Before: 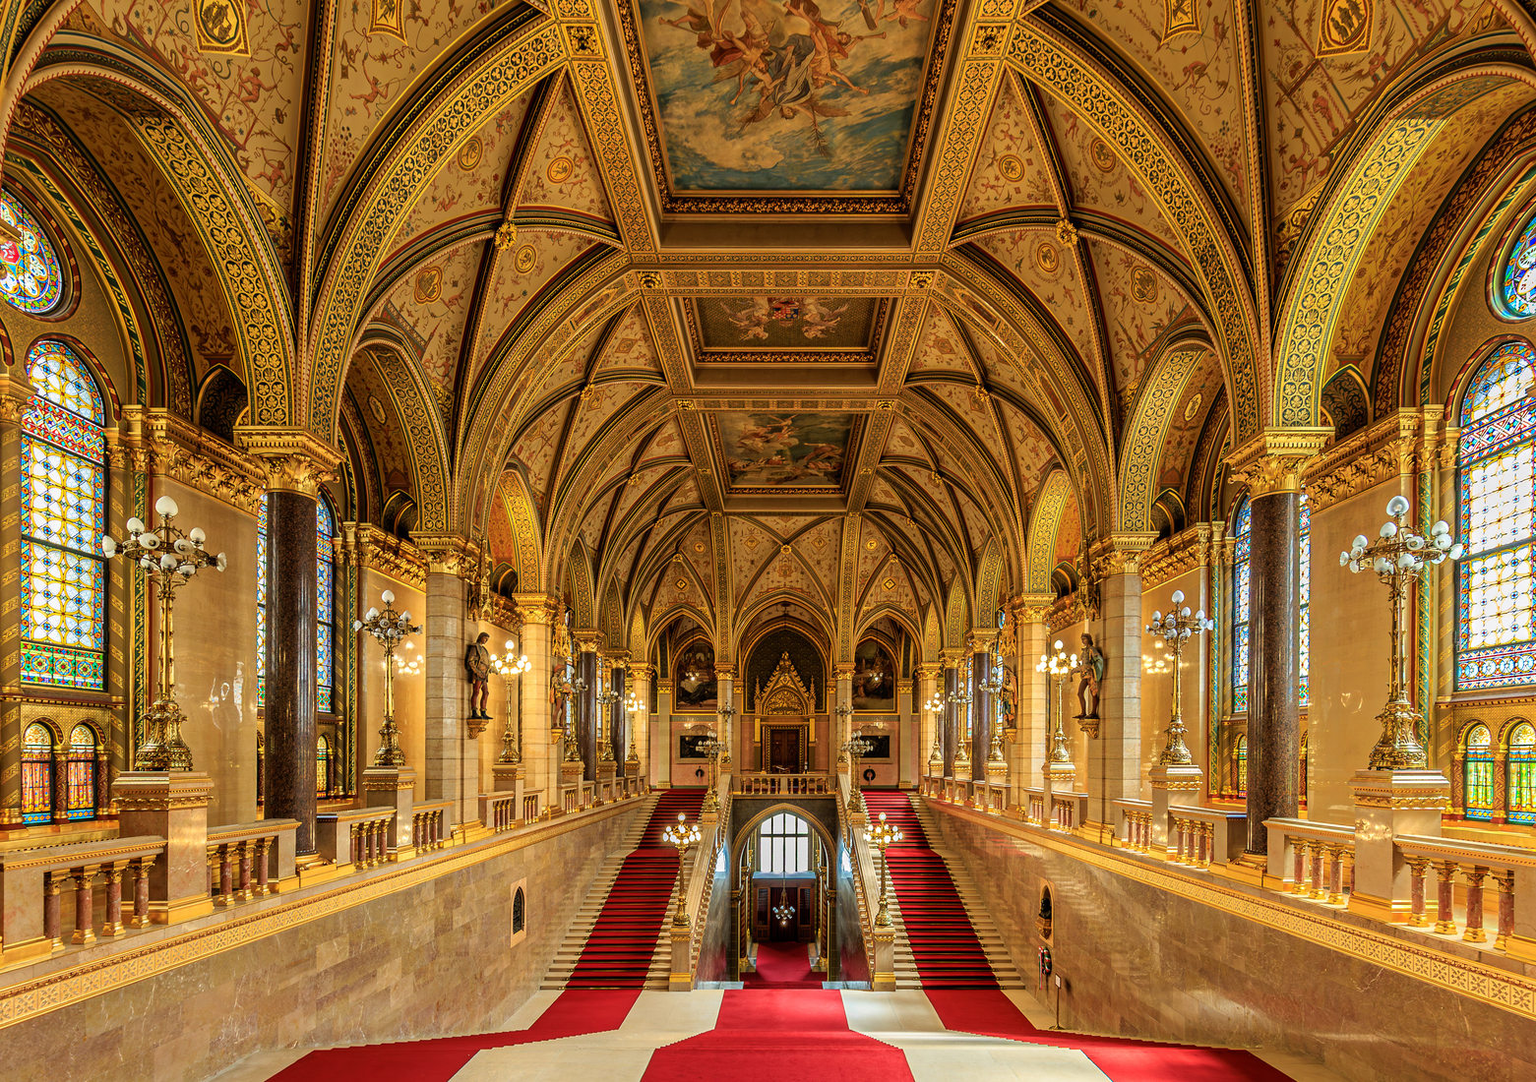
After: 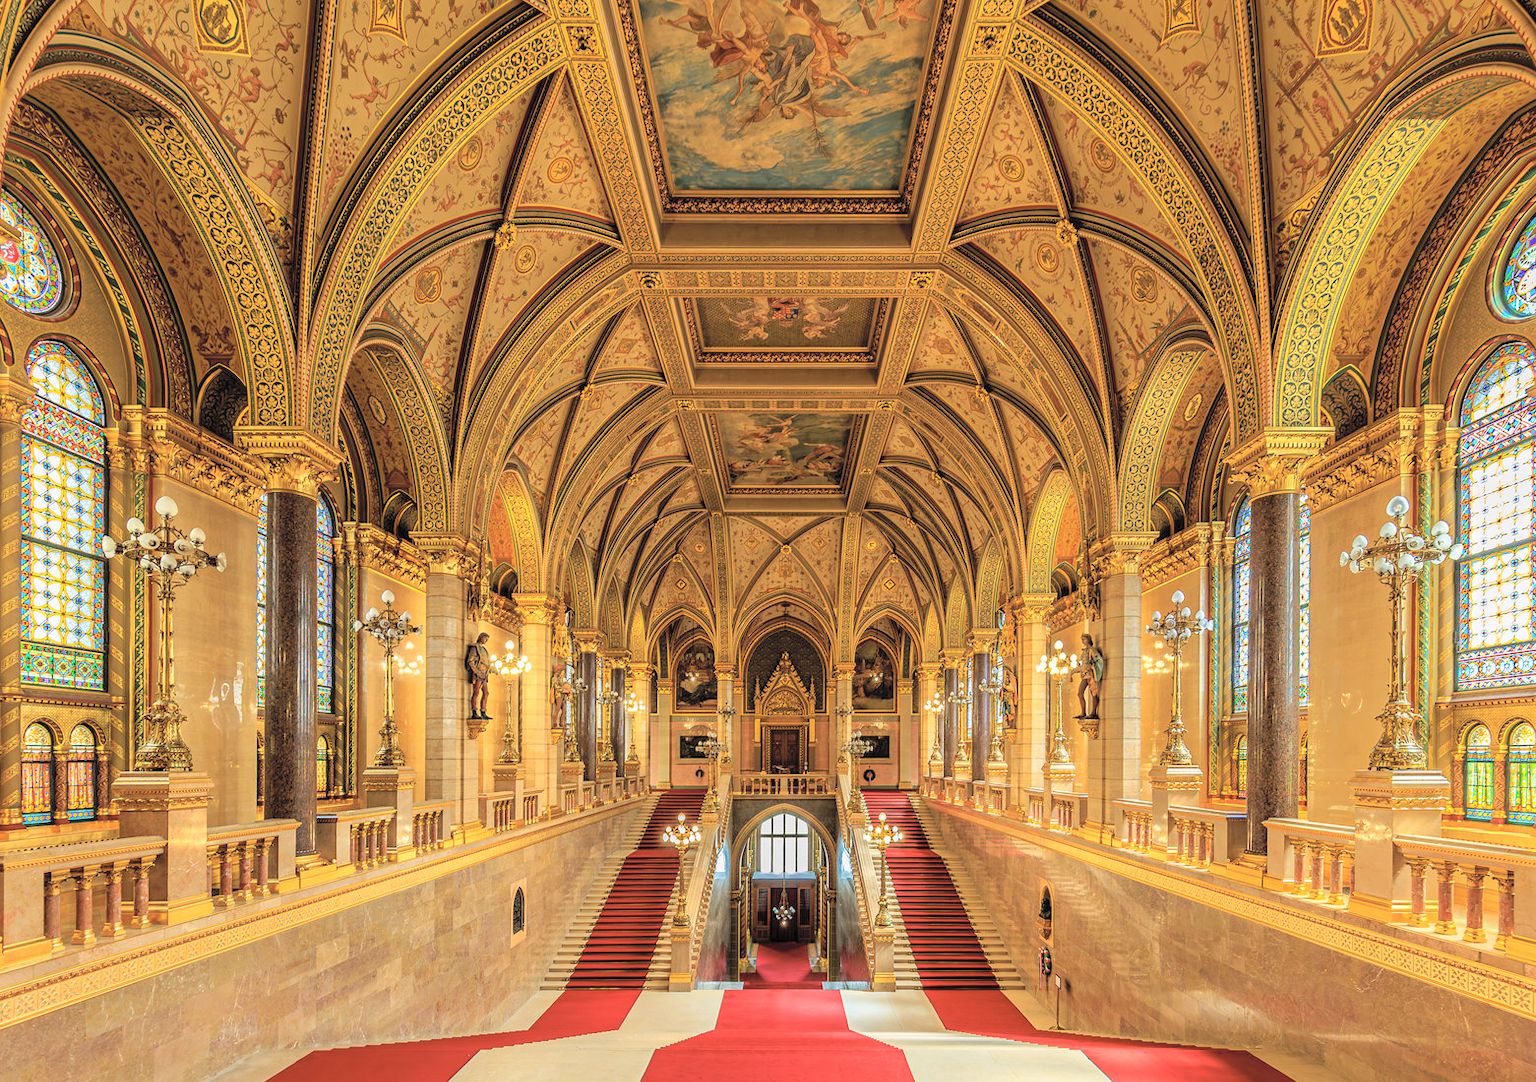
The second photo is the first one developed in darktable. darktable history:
contrast brightness saturation: brightness 0.28
white balance: red 1, blue 1
